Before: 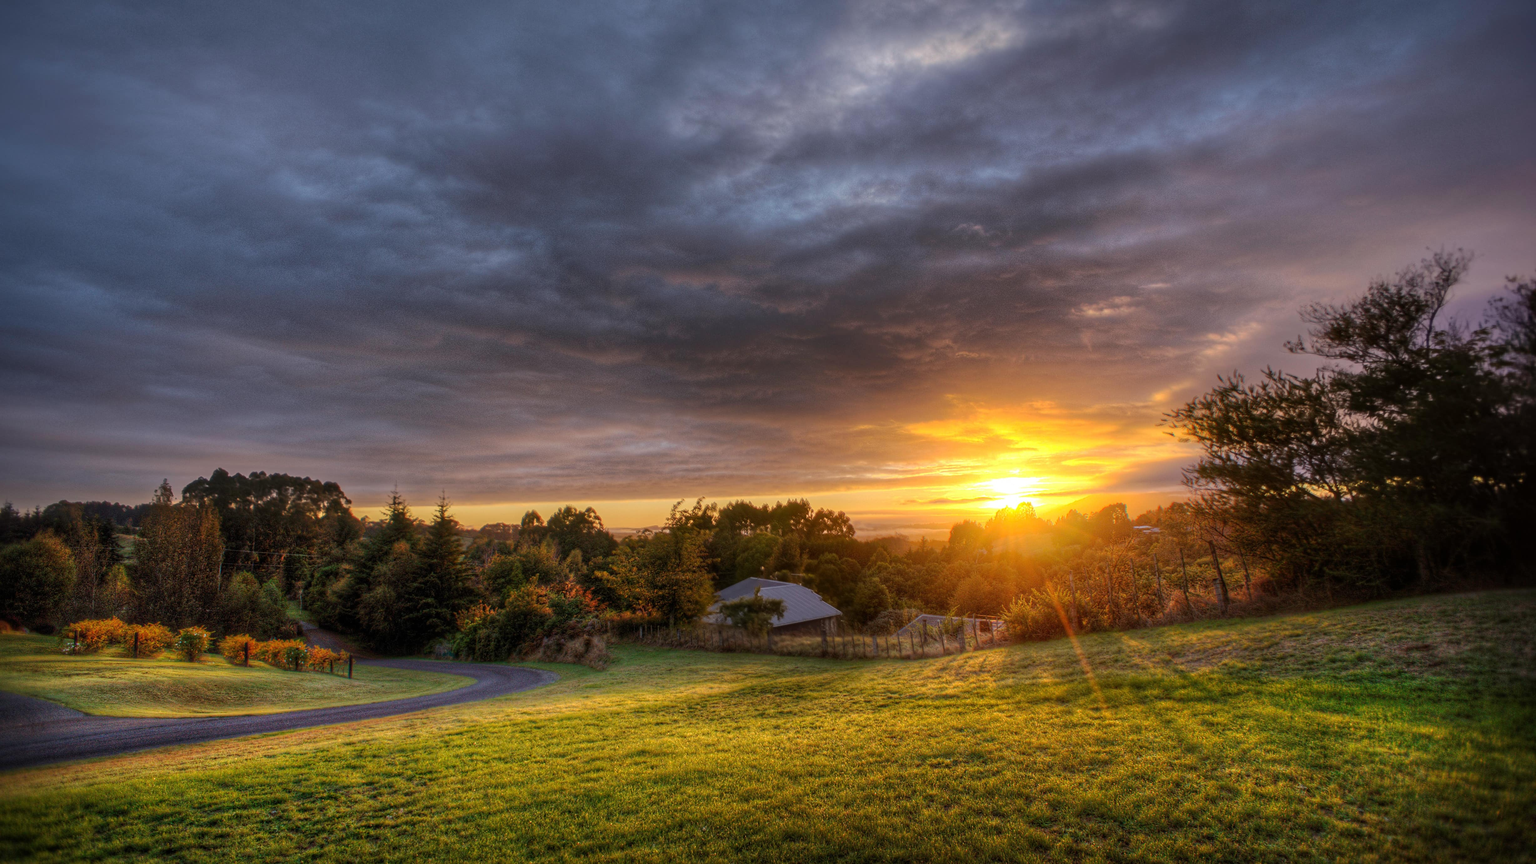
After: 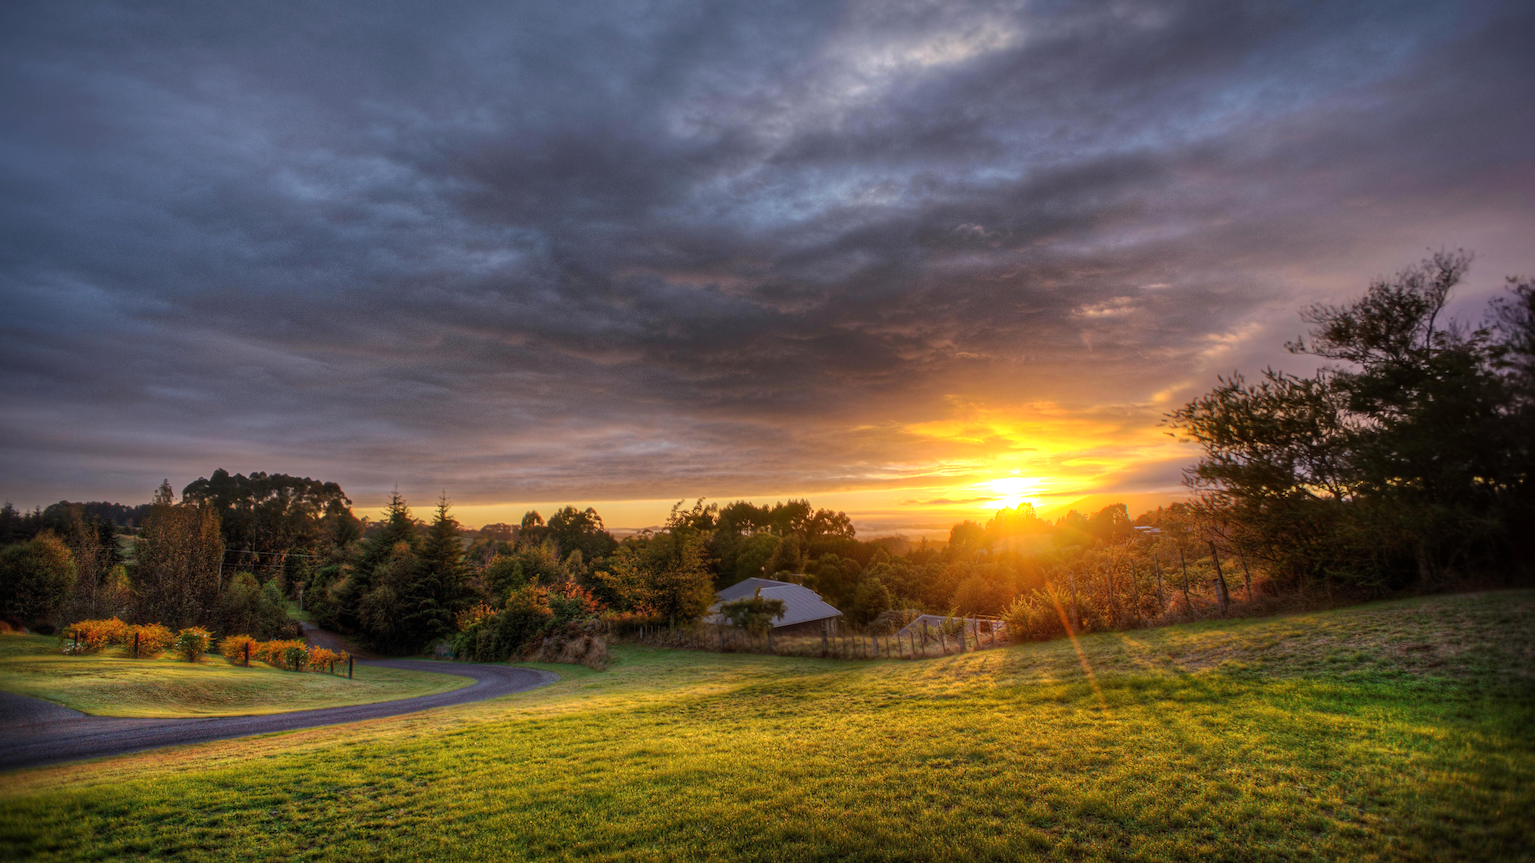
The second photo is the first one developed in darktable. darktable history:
exposure: exposure 0.152 EV, compensate exposure bias true, compensate highlight preservation false
